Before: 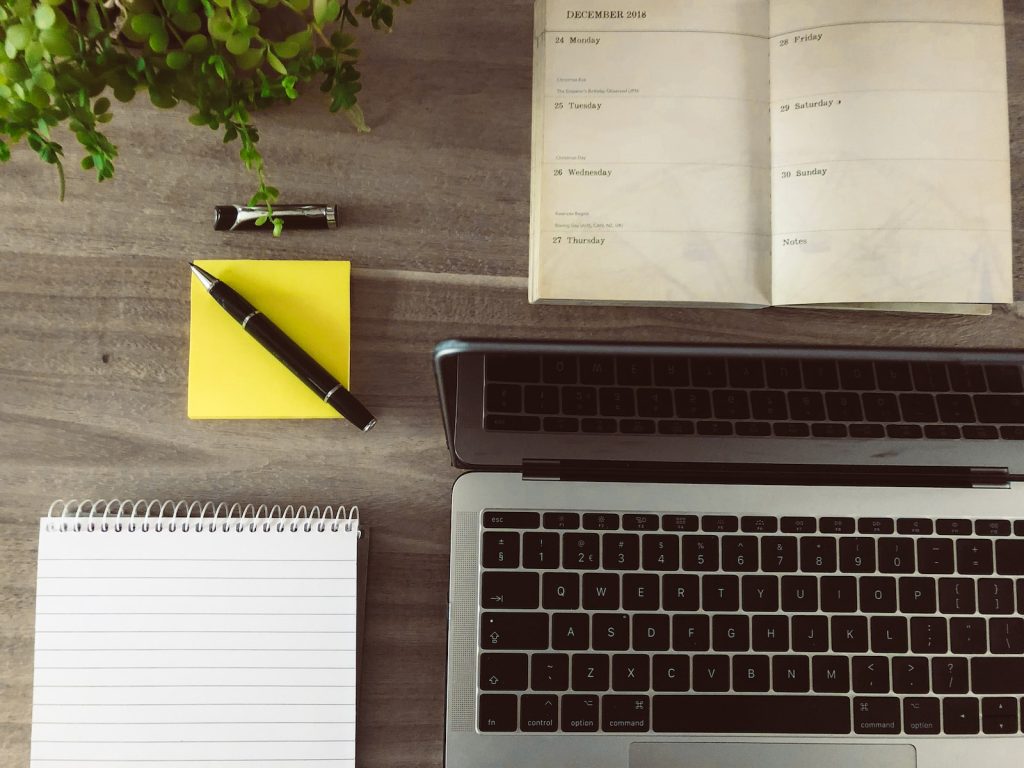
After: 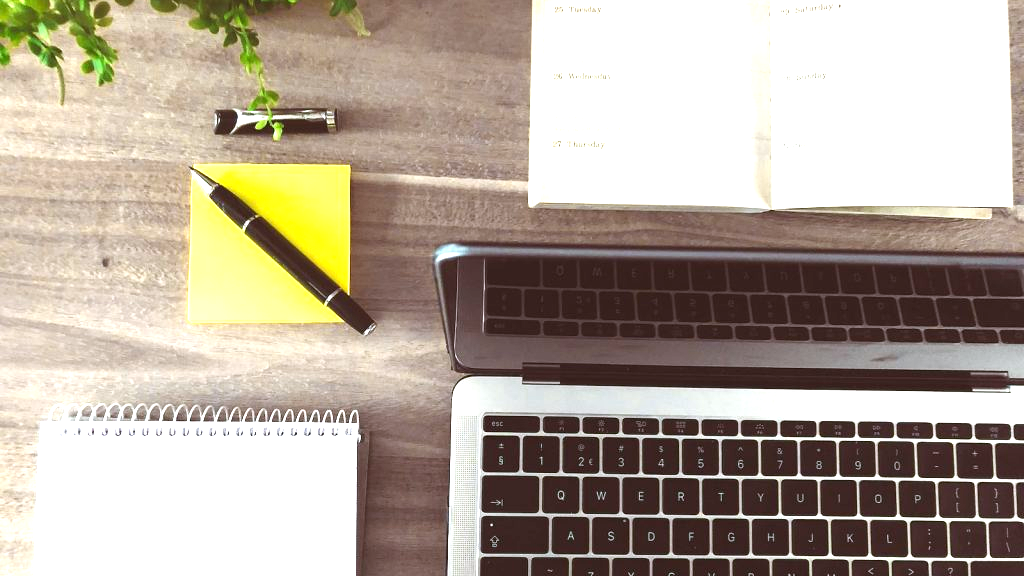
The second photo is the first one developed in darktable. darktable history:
white balance: red 0.984, blue 1.059
crop and rotate: top 12.5%, bottom 12.5%
exposure: black level correction 0, exposure 1.5 EV, compensate highlight preservation false
